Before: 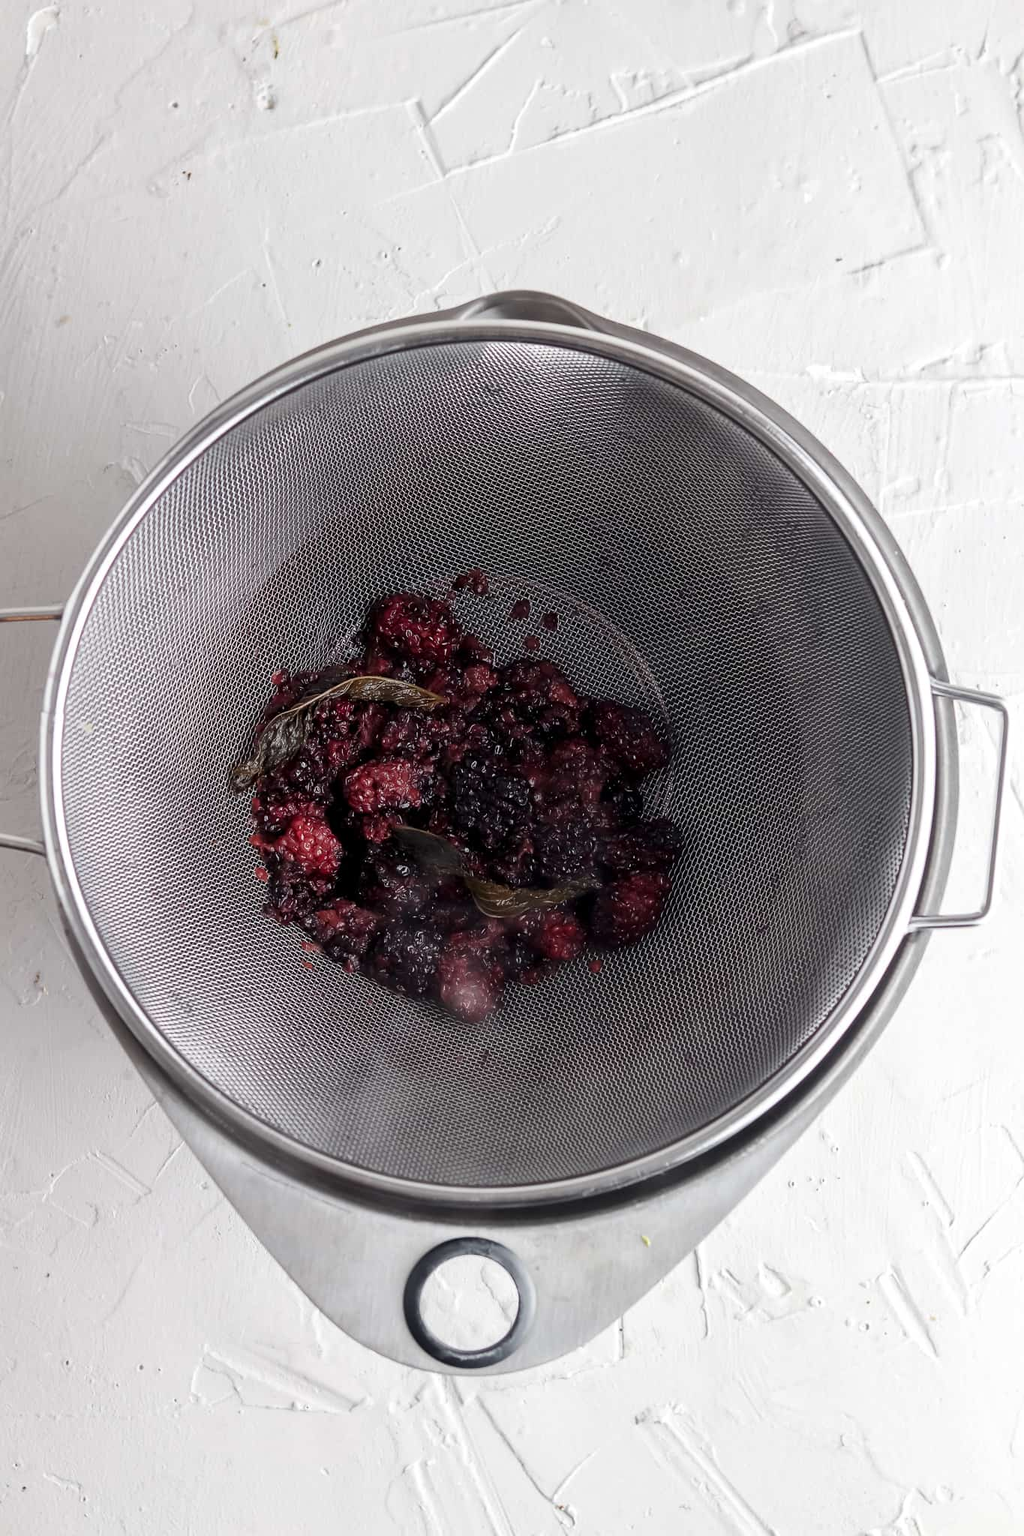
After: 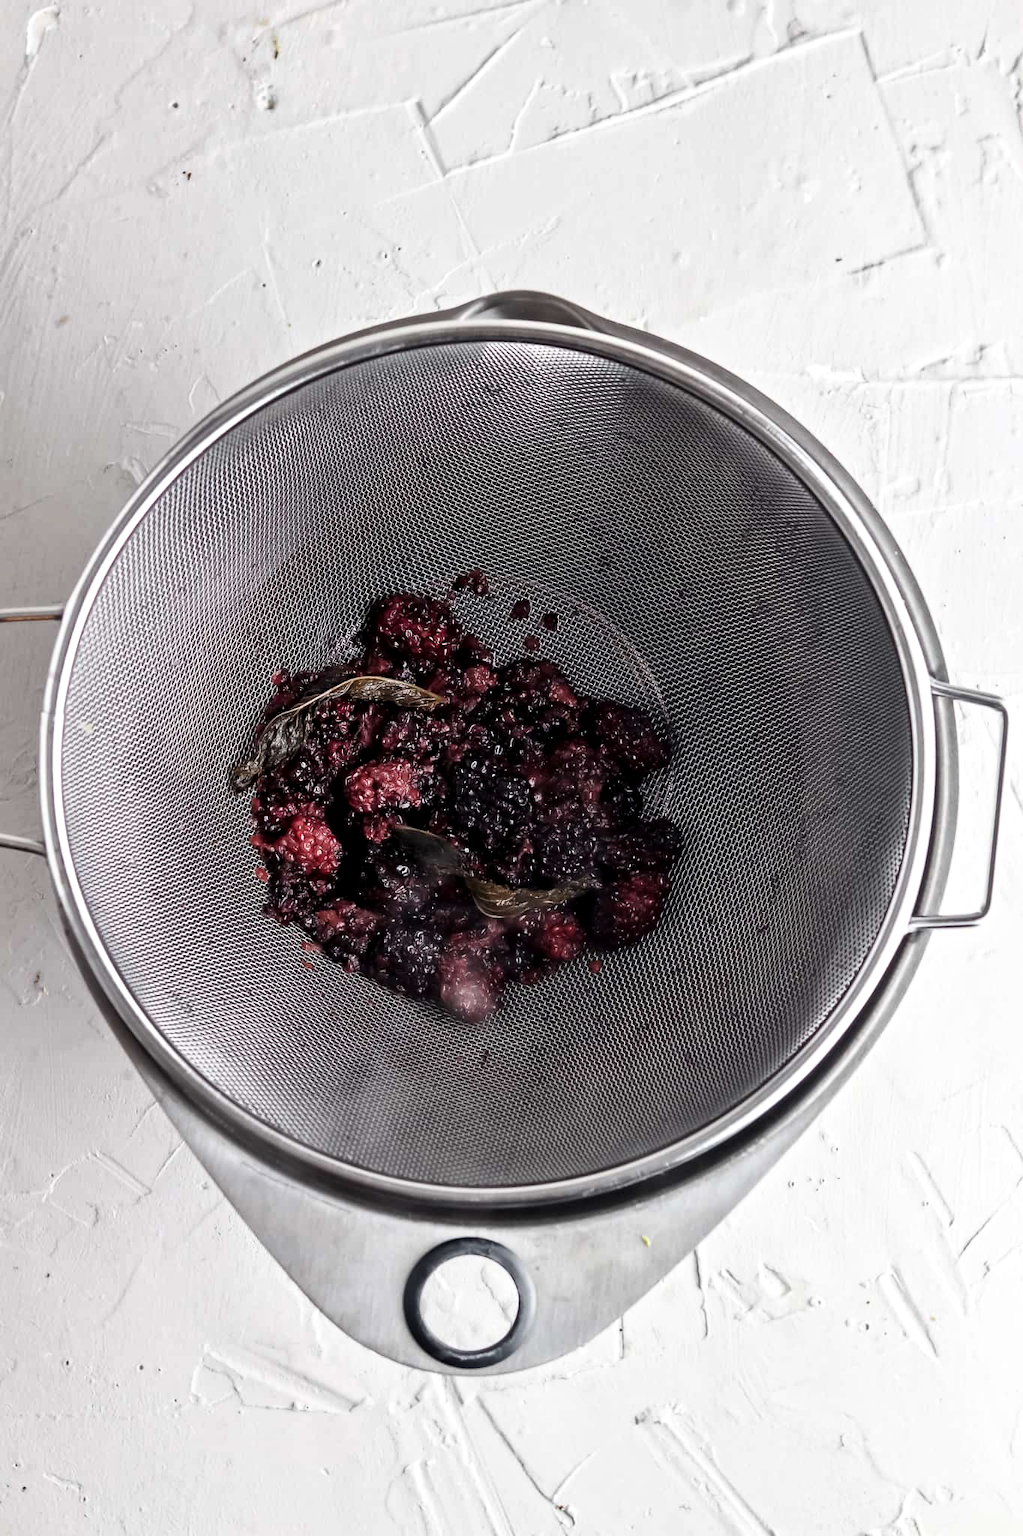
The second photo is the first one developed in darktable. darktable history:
contrast equalizer: y [[0.5, 0.5, 0.544, 0.569, 0.5, 0.5], [0.5 ×6], [0.5 ×6], [0 ×6], [0 ×6]]
rgb curve: curves: ch0 [(0, 0) (0.078, 0.051) (0.929, 0.956) (1, 1)], compensate middle gray true
shadows and highlights: shadows 37.27, highlights -28.18, soften with gaussian
